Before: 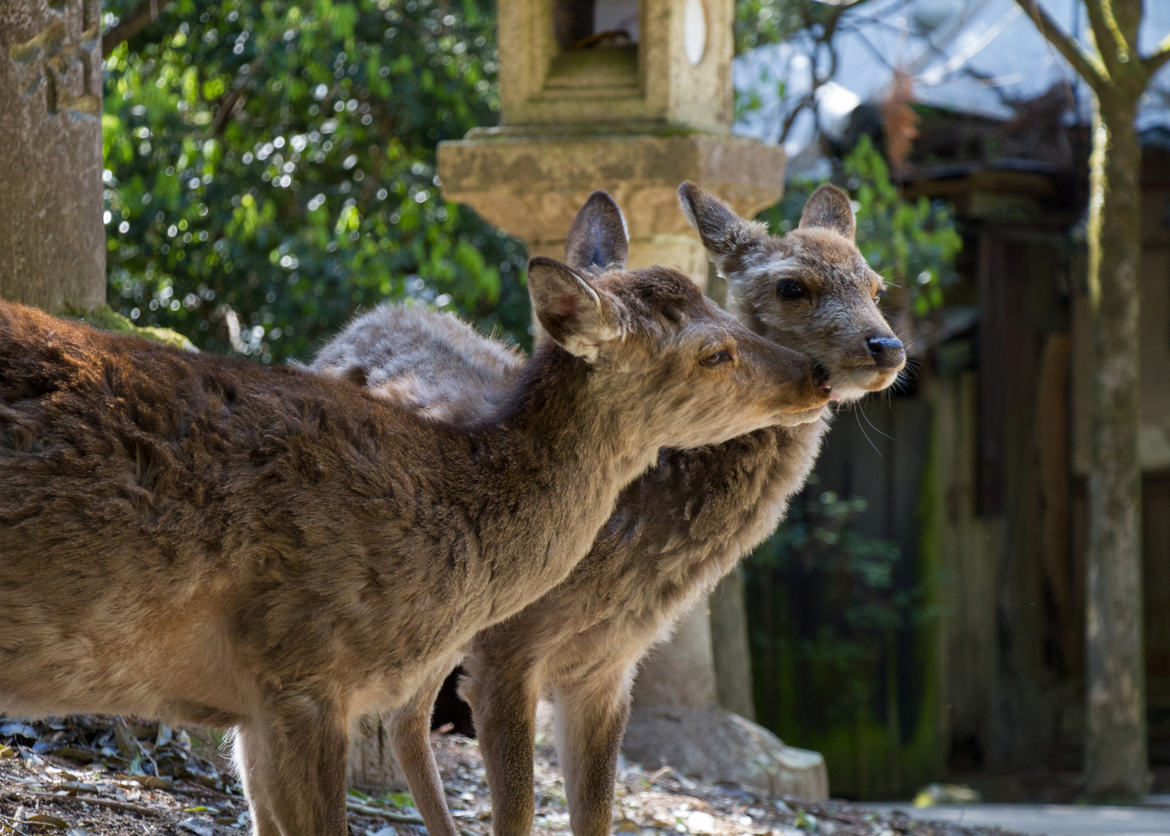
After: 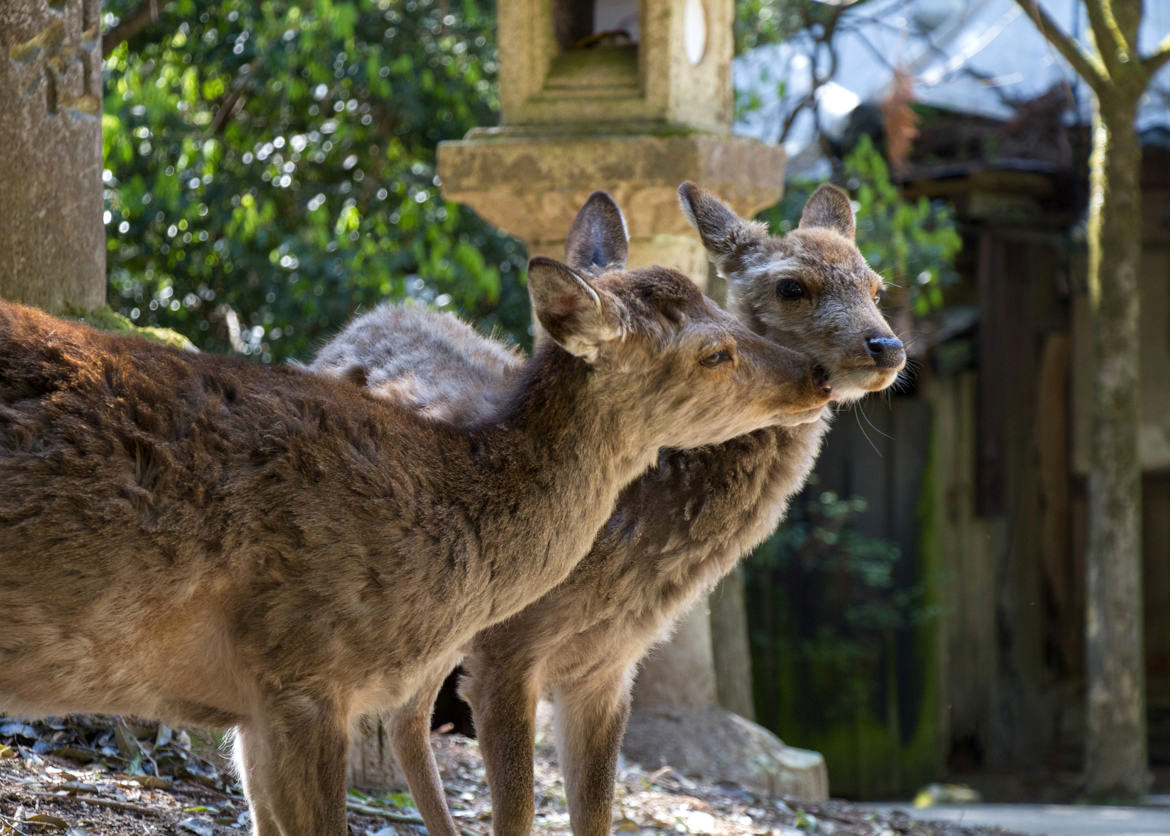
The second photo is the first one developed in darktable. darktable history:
exposure: exposure 0.218 EV, compensate exposure bias true, compensate highlight preservation false
